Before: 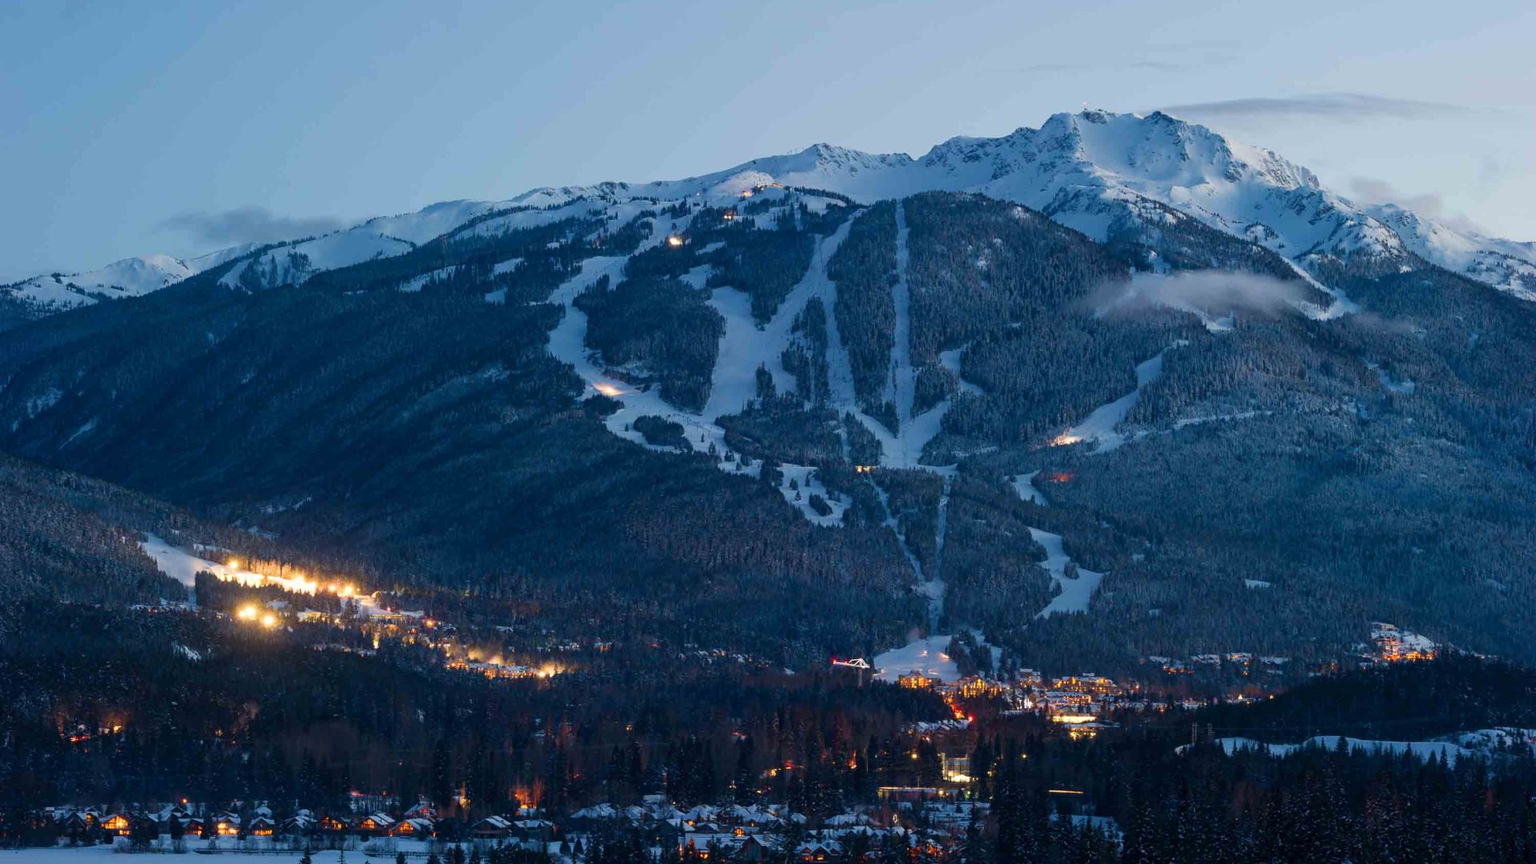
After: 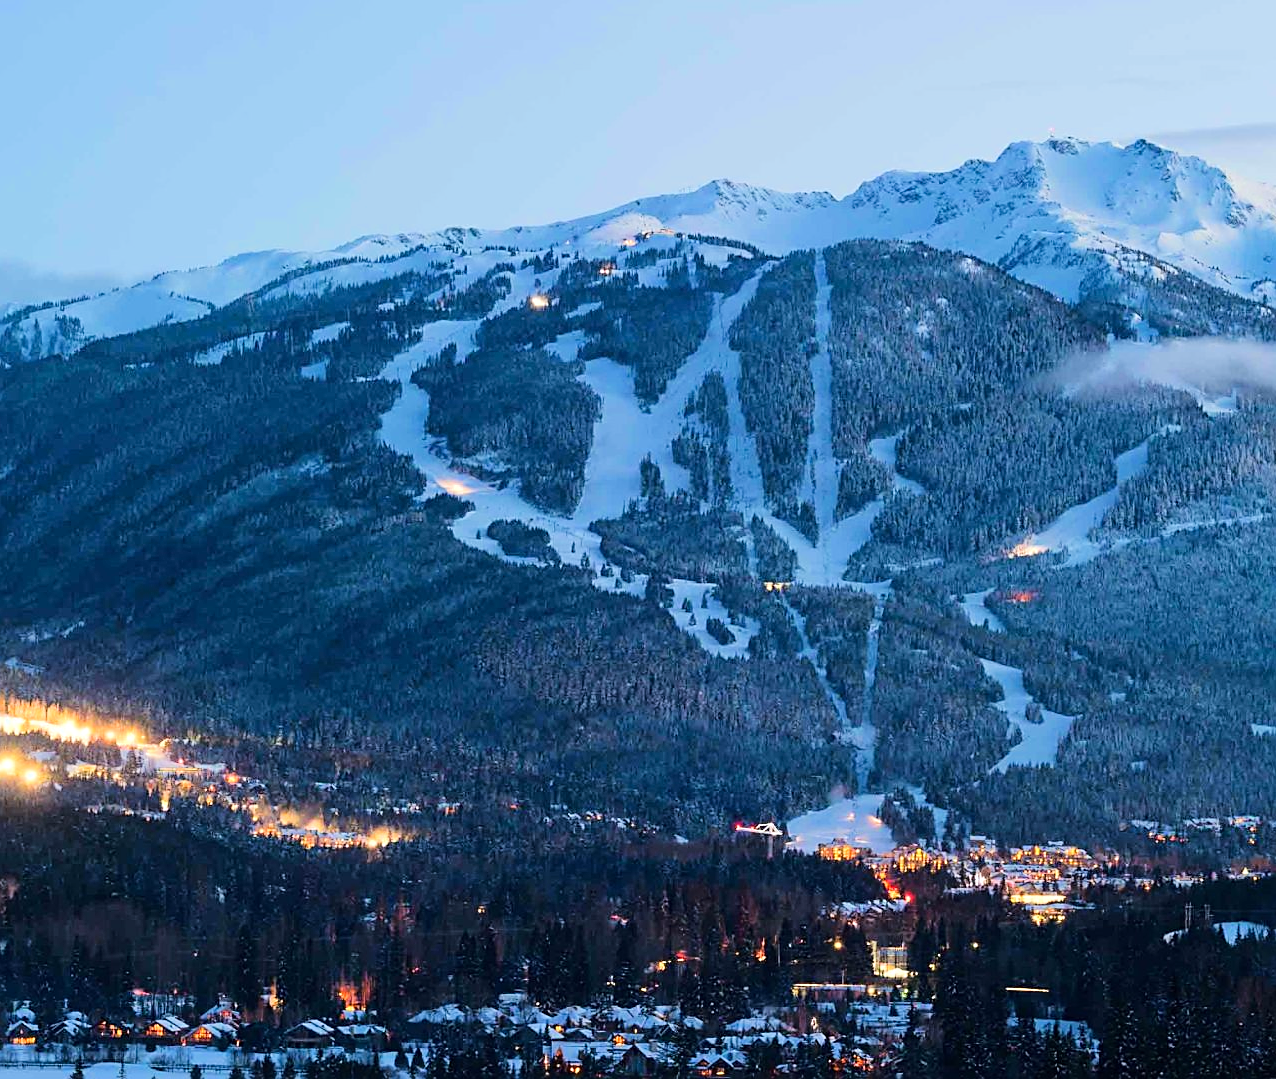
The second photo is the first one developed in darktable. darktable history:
crop and rotate: left 15.921%, right 17.577%
sharpen: on, module defaults
tone equalizer: -7 EV 0.164 EV, -6 EV 0.61 EV, -5 EV 1.19 EV, -4 EV 1.29 EV, -3 EV 1.14 EV, -2 EV 0.6 EV, -1 EV 0.145 EV, edges refinement/feathering 500, mask exposure compensation -1.57 EV, preserve details no
